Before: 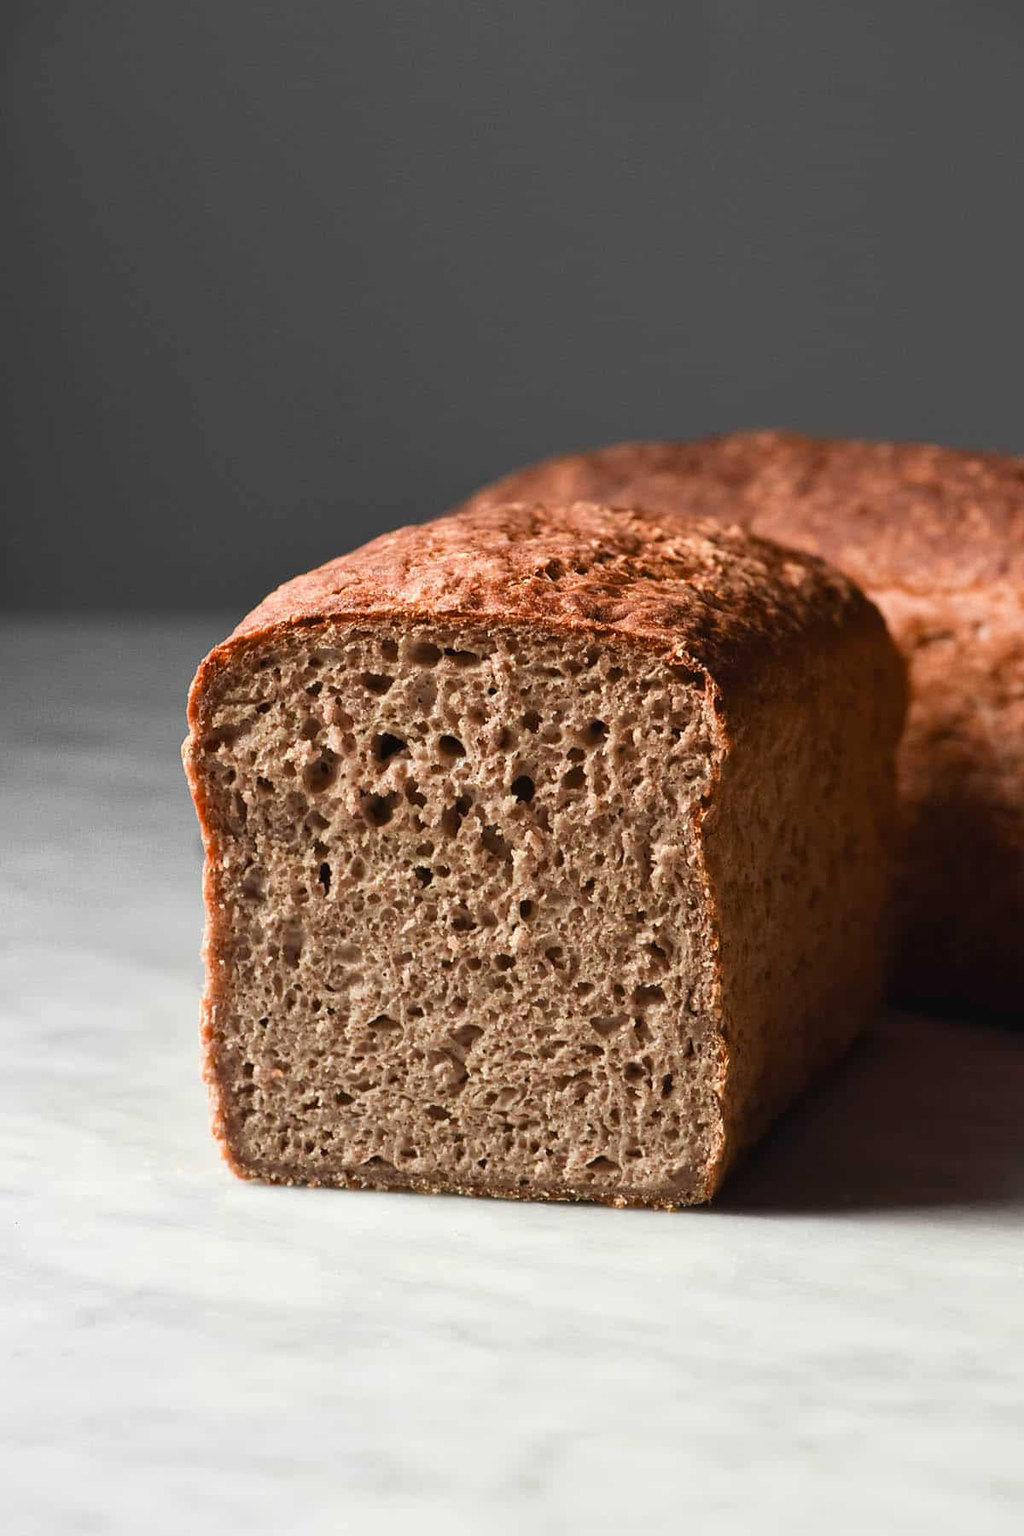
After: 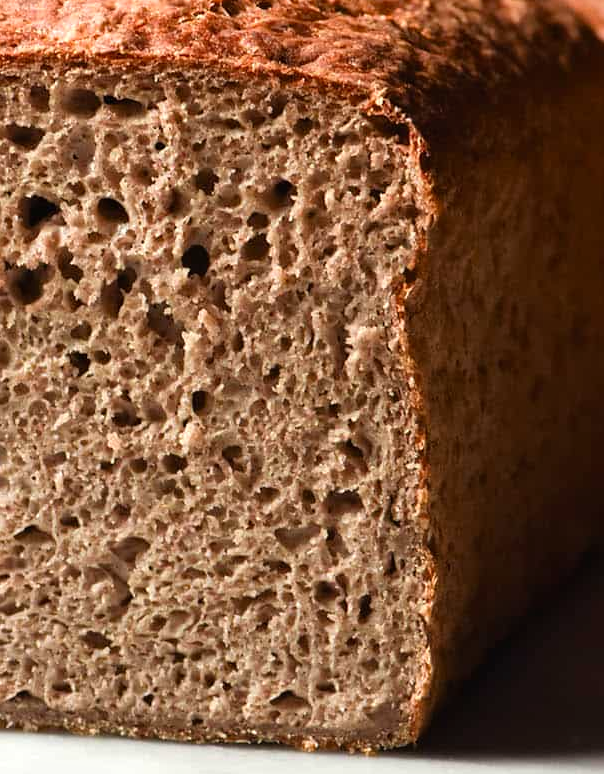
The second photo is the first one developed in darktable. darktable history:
crop: left 34.827%, top 36.918%, right 14.774%, bottom 20.041%
tone equalizer: -8 EV -0.409 EV, -7 EV -0.355 EV, -6 EV -0.305 EV, -5 EV -0.246 EV, -3 EV 0.246 EV, -2 EV 0.357 EV, -1 EV 0.41 EV, +0 EV 0.388 EV
exposure: exposure -0.249 EV, compensate highlight preservation false
contrast brightness saturation: saturation 0.097
